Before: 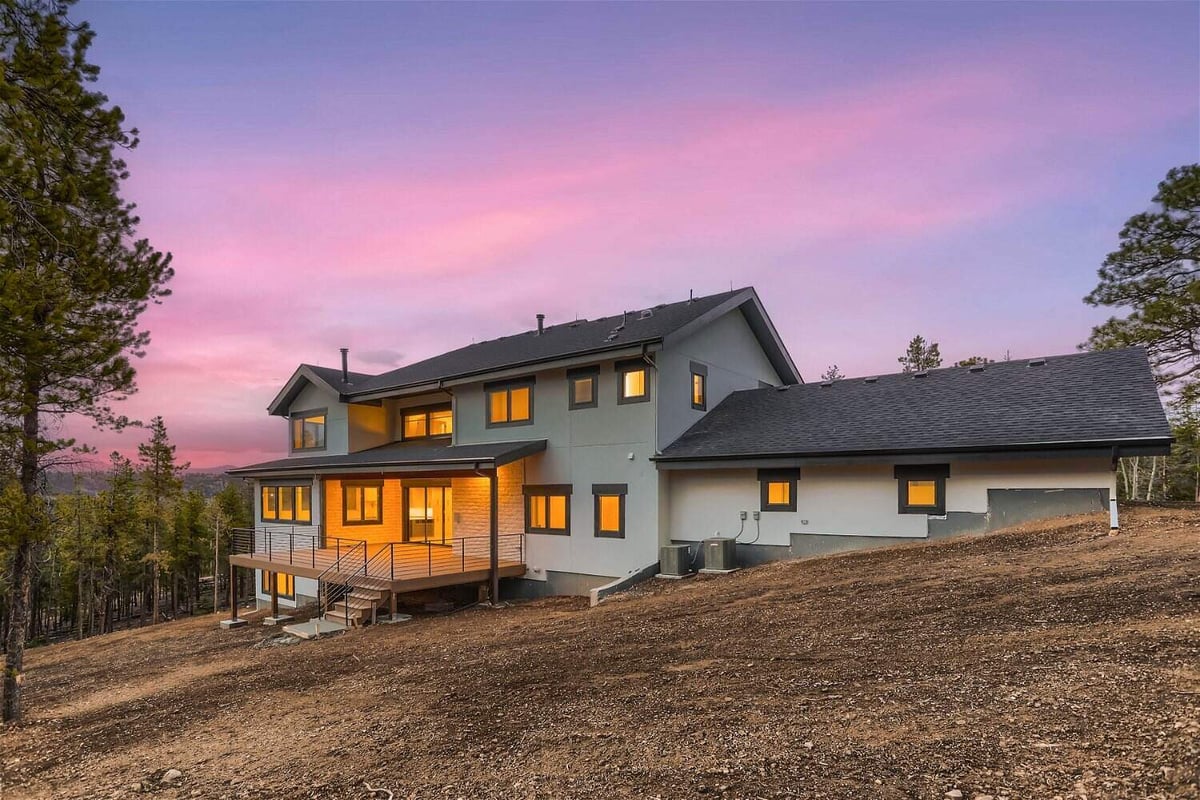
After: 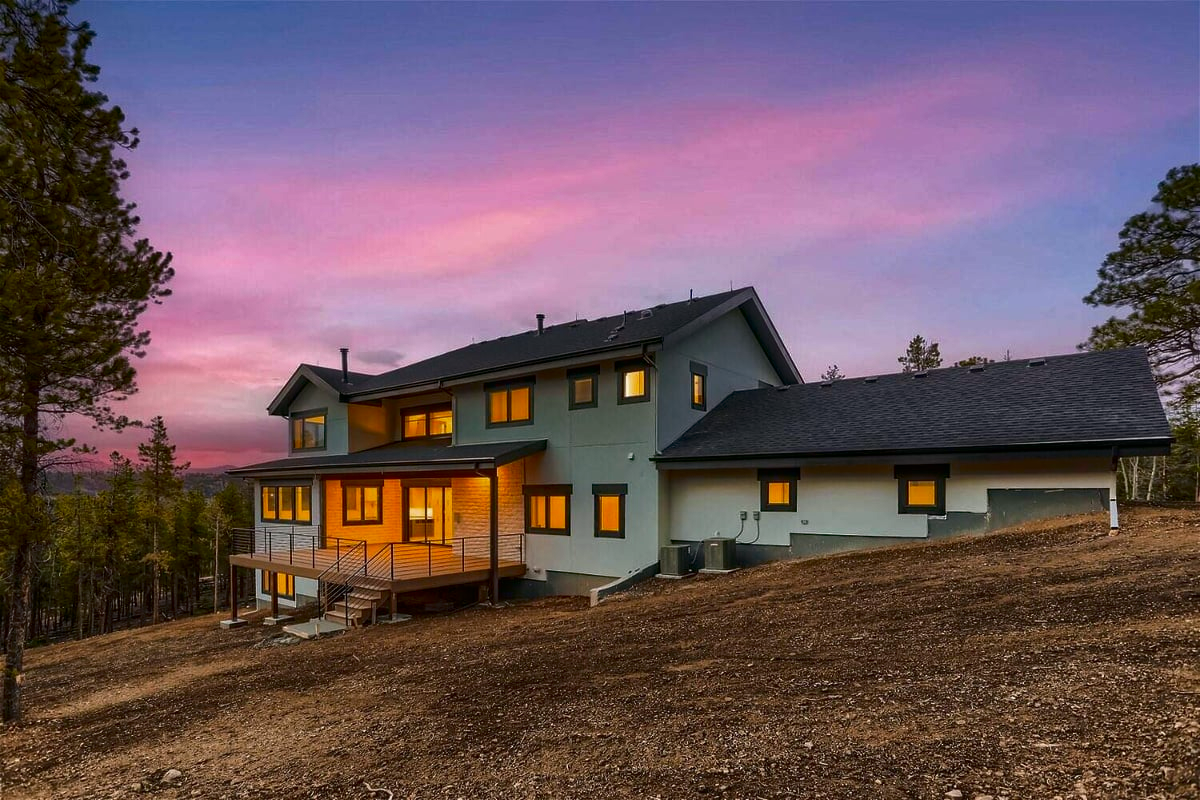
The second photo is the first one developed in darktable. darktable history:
contrast brightness saturation: brightness -0.2, saturation 0.08
haze removal: compatibility mode true, adaptive false
tone equalizer: on, module defaults
